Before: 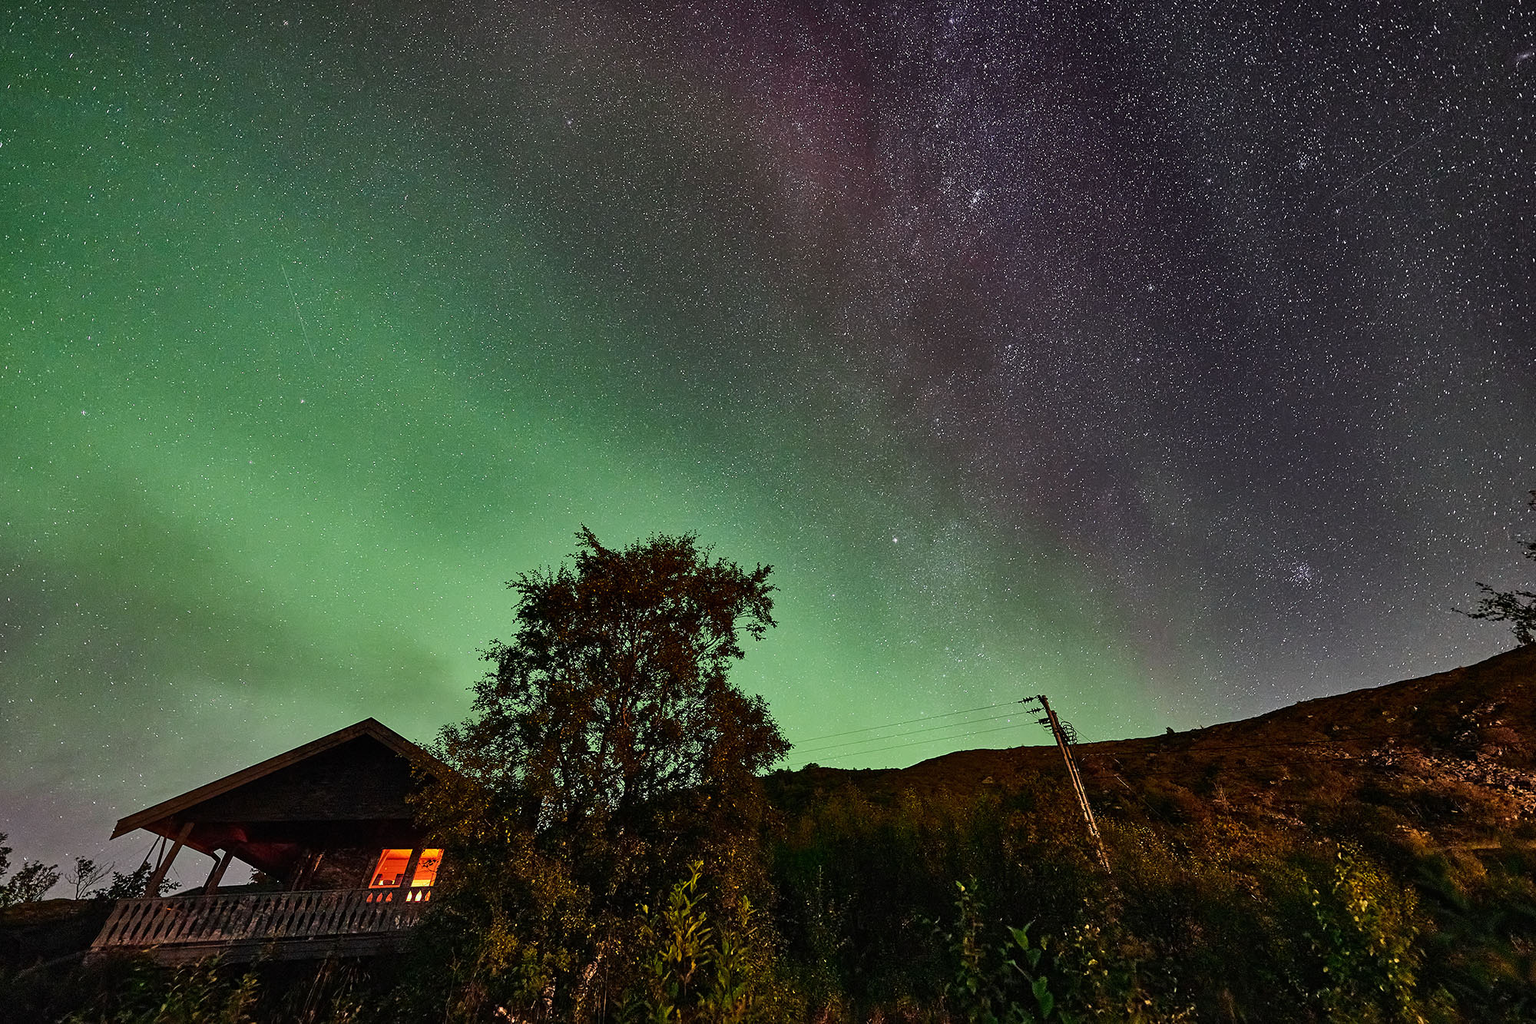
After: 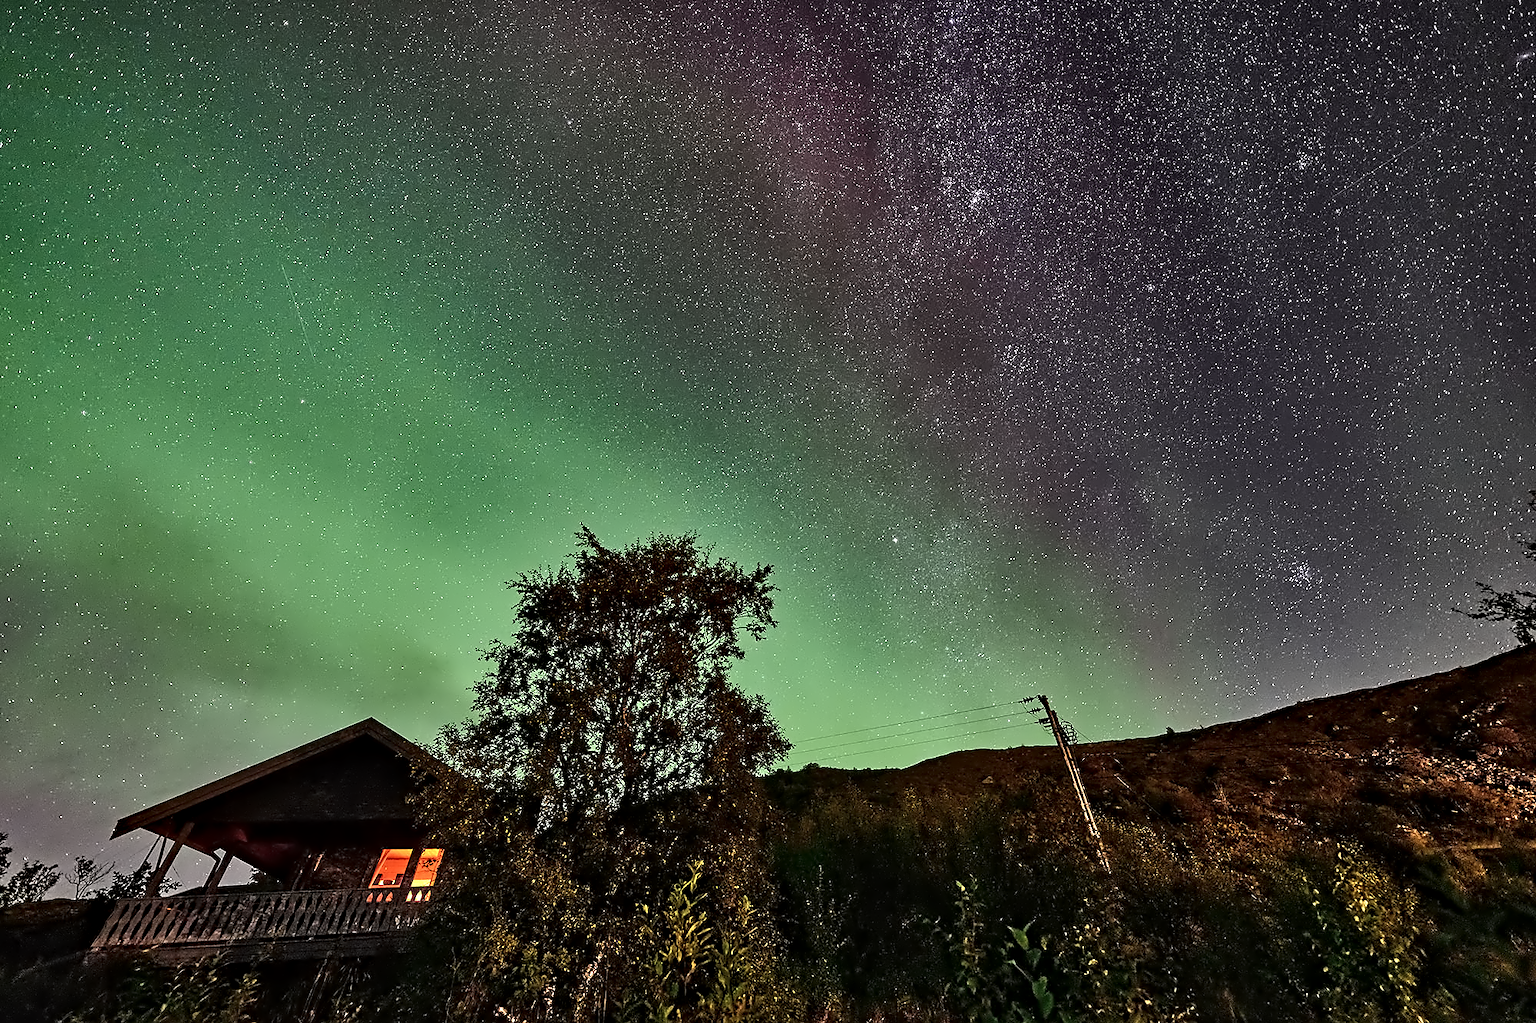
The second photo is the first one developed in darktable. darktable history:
contrast equalizer: y [[0.5, 0.542, 0.583, 0.625, 0.667, 0.708], [0.5 ×6], [0.5 ×6], [0, 0.033, 0.067, 0.1, 0.133, 0.167], [0, 0.05, 0.1, 0.15, 0.2, 0.25]]
